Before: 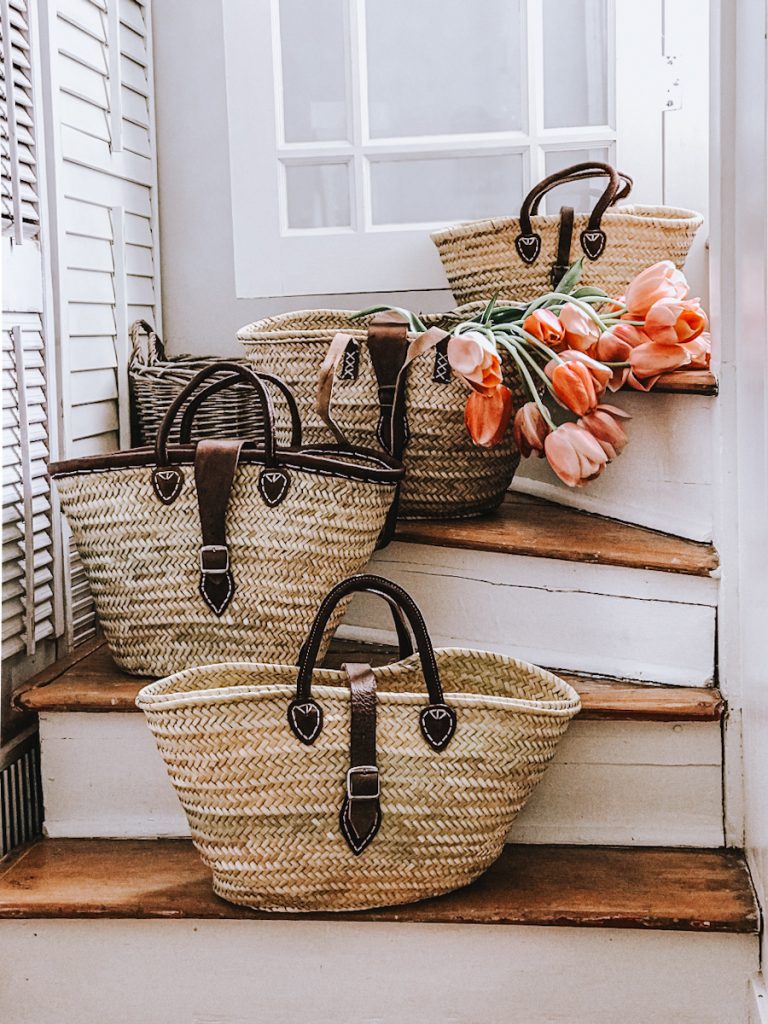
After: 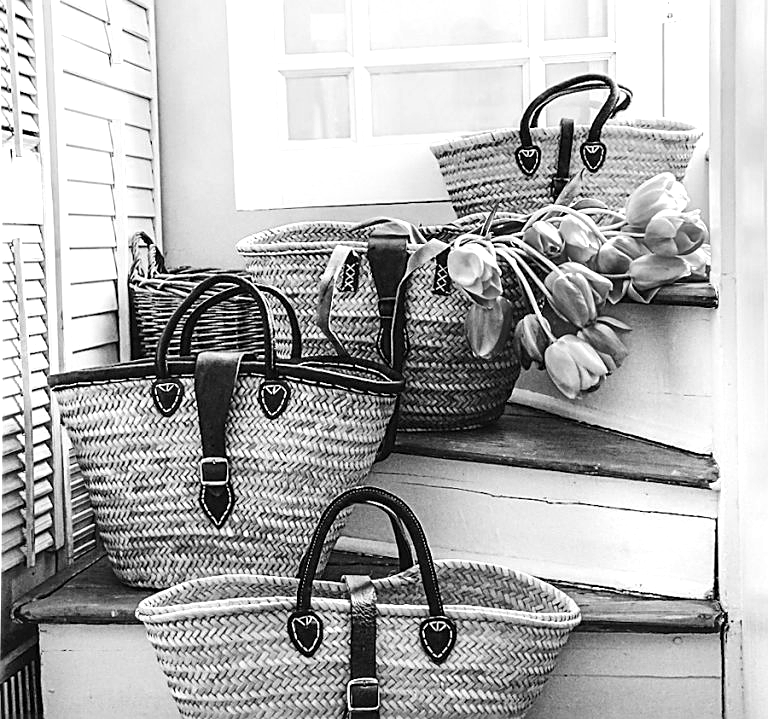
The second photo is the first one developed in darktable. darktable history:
crop and rotate: top 8.627%, bottom 21.123%
color calibration: output gray [0.267, 0.423, 0.267, 0], illuminant as shot in camera, x 0.482, y 0.43, temperature 2417.53 K
sharpen: on, module defaults
